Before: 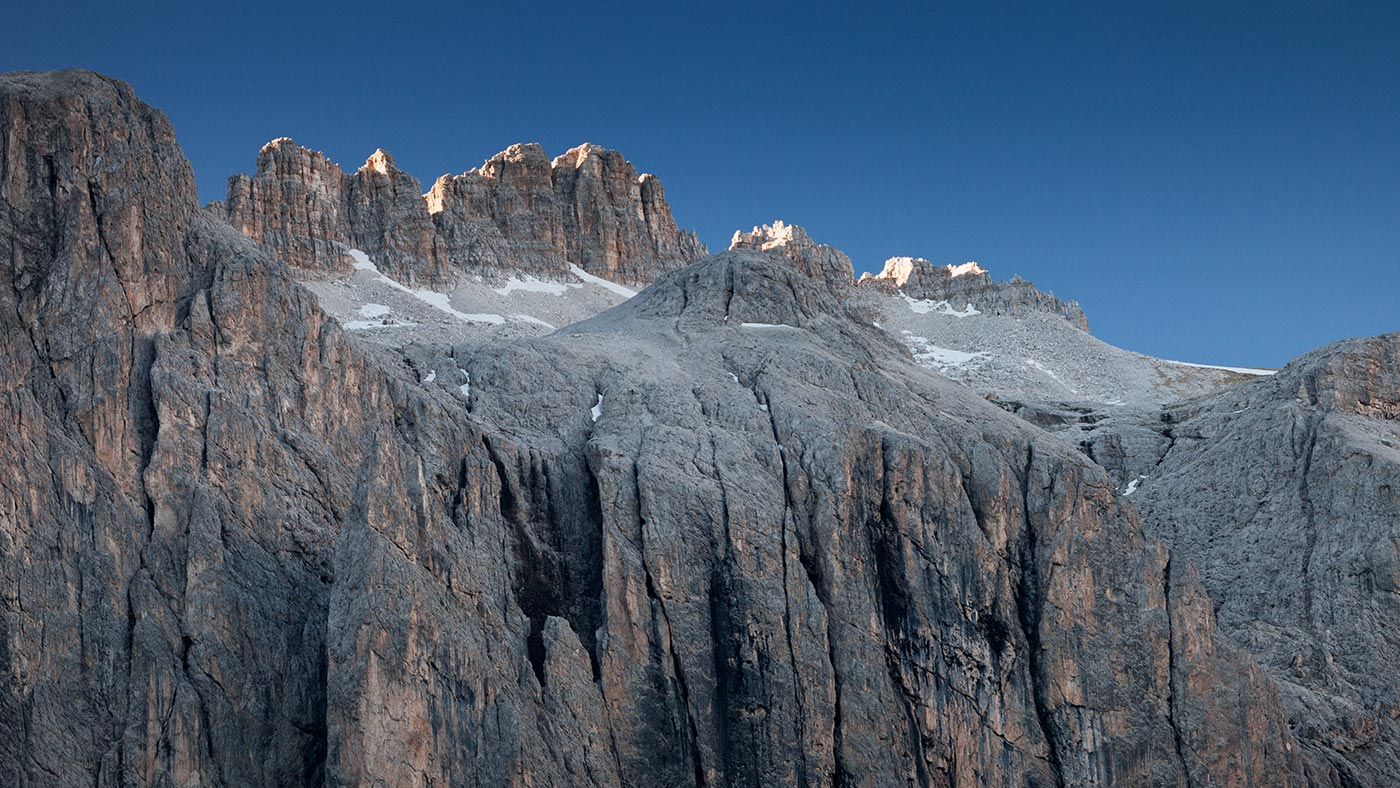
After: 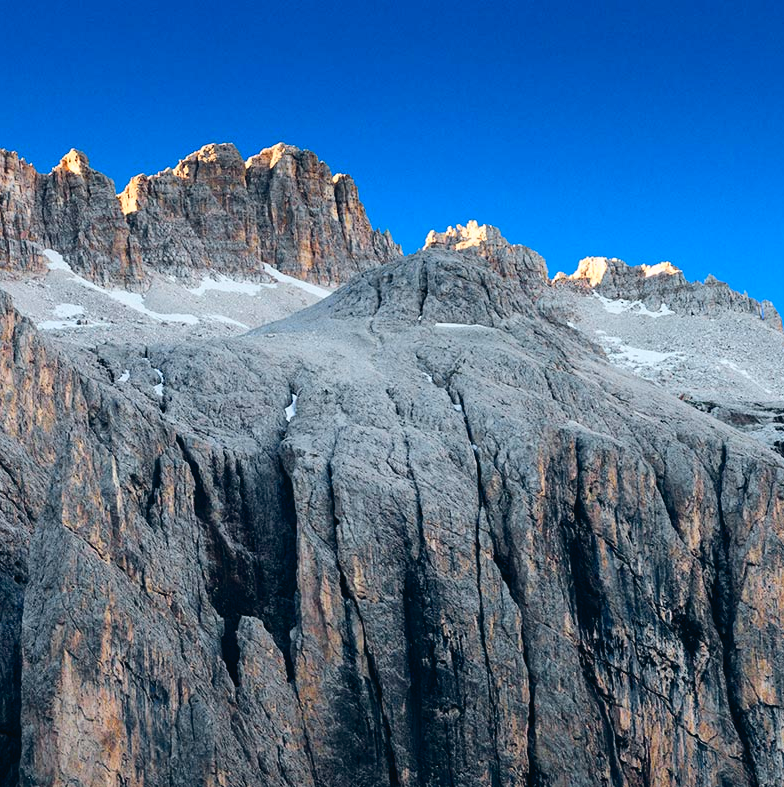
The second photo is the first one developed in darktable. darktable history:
color balance rgb: shadows lift › luminance -9.634%, global offset › chroma 0.1%, global offset › hue 251.99°, linear chroma grading › global chroma 41.343%, perceptual saturation grading › global saturation 11.749%, global vibrance 24.145%
tone curve: curves: ch0 [(0, 0.023) (0.087, 0.065) (0.184, 0.168) (0.45, 0.54) (0.57, 0.683) (0.722, 0.825) (0.877, 0.948) (1, 1)]; ch1 [(0, 0) (0.388, 0.369) (0.44, 0.45) (0.495, 0.491) (0.534, 0.528) (0.657, 0.655) (1, 1)]; ch2 [(0, 0) (0.353, 0.317) (0.408, 0.427) (0.5, 0.497) (0.534, 0.544) (0.576, 0.605) (0.625, 0.631) (1, 1)], color space Lab, independent channels, preserve colors none
crop: left 21.914%, right 22.071%, bottom 0.006%
